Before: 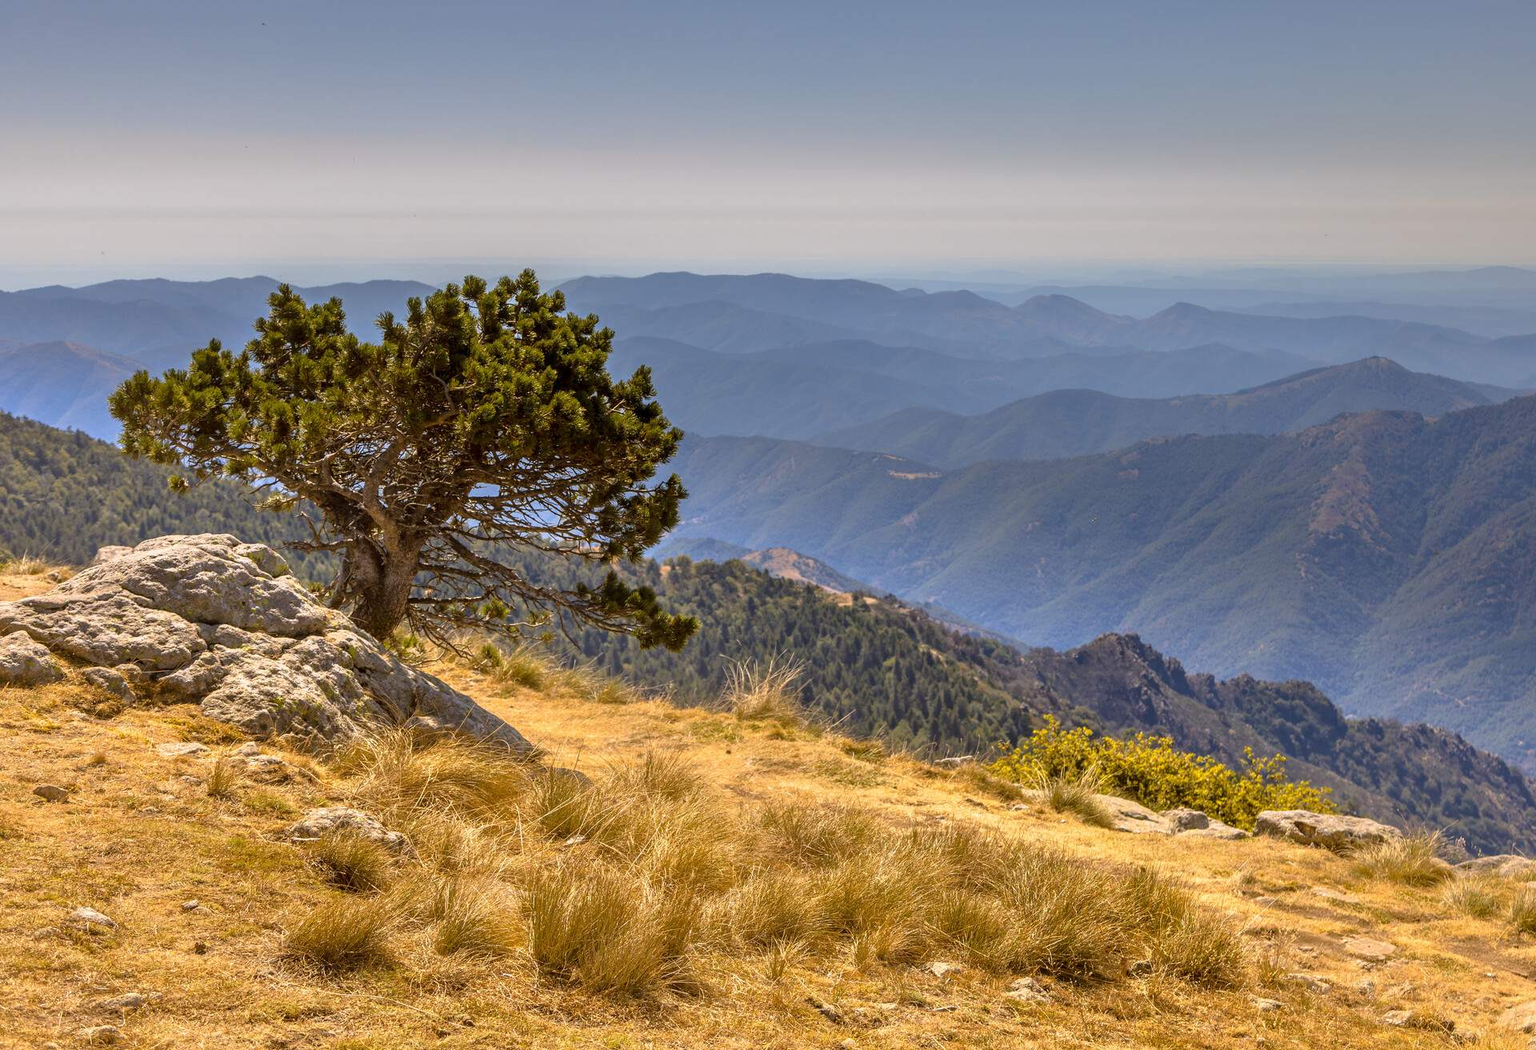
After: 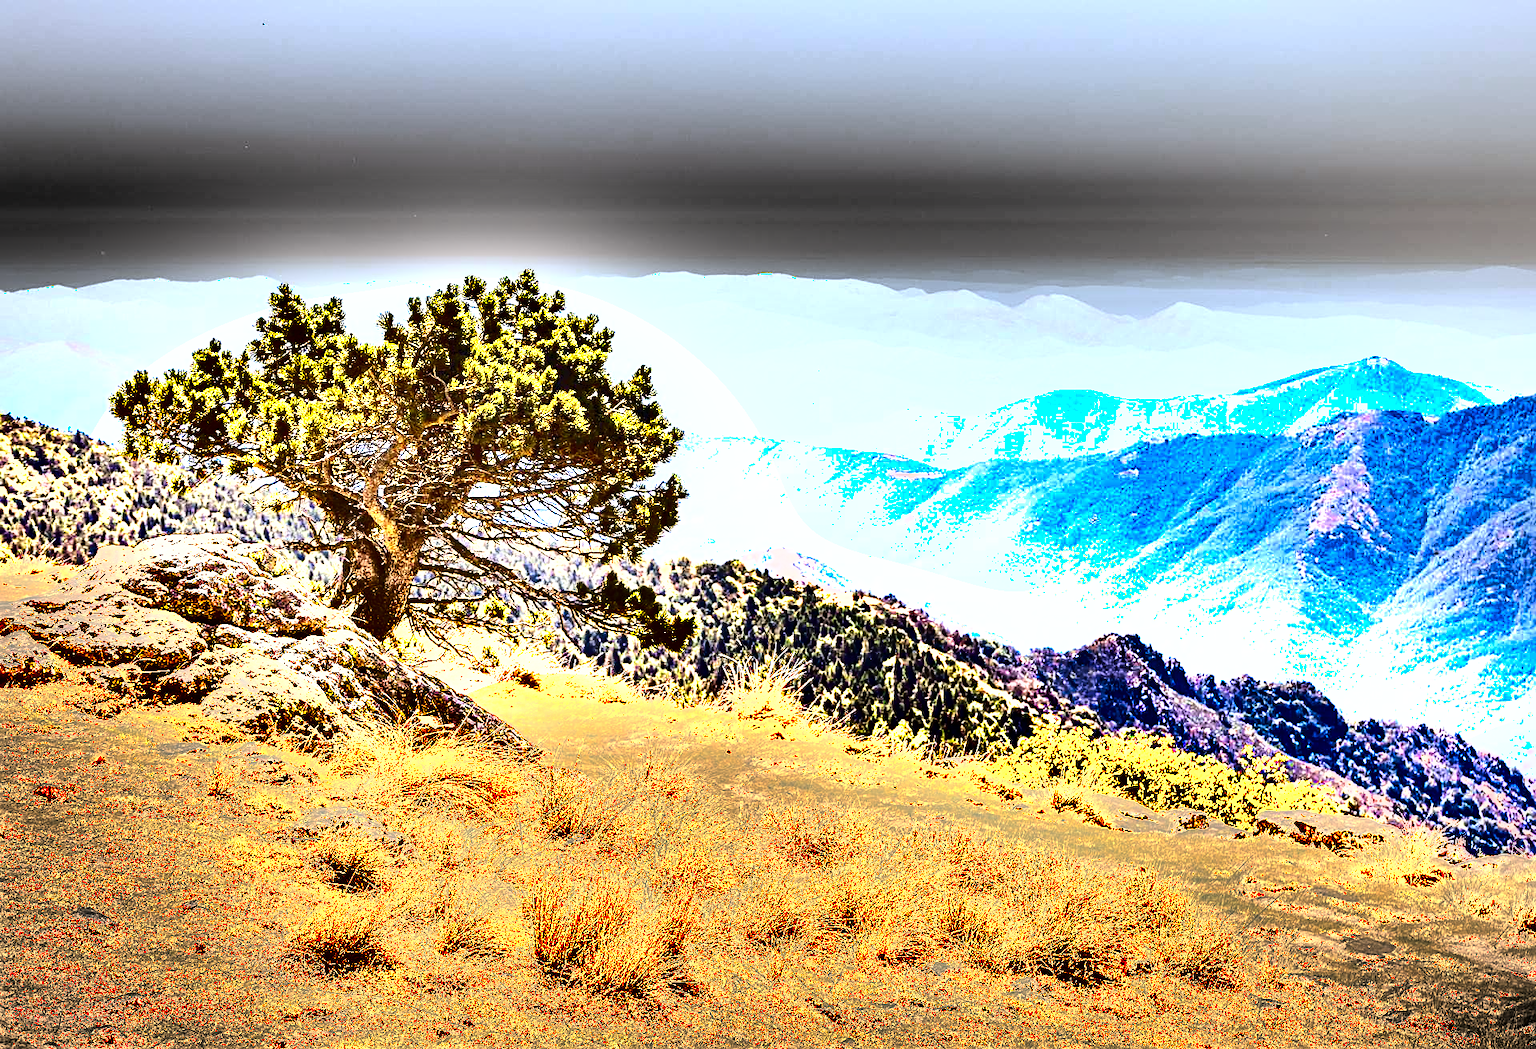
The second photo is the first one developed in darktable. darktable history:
vignetting: fall-off start 97.34%, fall-off radius 78.32%, width/height ratio 1.109
tone curve: curves: ch0 [(0, 0) (0.003, 0.103) (0.011, 0.103) (0.025, 0.105) (0.044, 0.108) (0.069, 0.108) (0.1, 0.111) (0.136, 0.121) (0.177, 0.145) (0.224, 0.174) (0.277, 0.223) (0.335, 0.289) (0.399, 0.374) (0.468, 0.47) (0.543, 0.579) (0.623, 0.687) (0.709, 0.787) (0.801, 0.879) (0.898, 0.942) (1, 1)], color space Lab, independent channels, preserve colors none
tone equalizer: -8 EV -0.735 EV, -7 EV -0.68 EV, -6 EV -0.629 EV, -5 EV -0.394 EV, -3 EV 0.397 EV, -2 EV 0.6 EV, -1 EV 0.695 EV, +0 EV 0.779 EV
sharpen: on, module defaults
exposure: black level correction 0, exposure 1.907 EV, compensate highlight preservation false
shadows and highlights: shadows 20.88, highlights -81.26, soften with gaussian
color zones: curves: ch0 [(0.004, 0.305) (0.261, 0.623) (0.389, 0.399) (0.708, 0.571) (0.947, 0.34)]; ch1 [(0.025, 0.645) (0.229, 0.584) (0.326, 0.551) (0.484, 0.262) (0.757, 0.643)]
